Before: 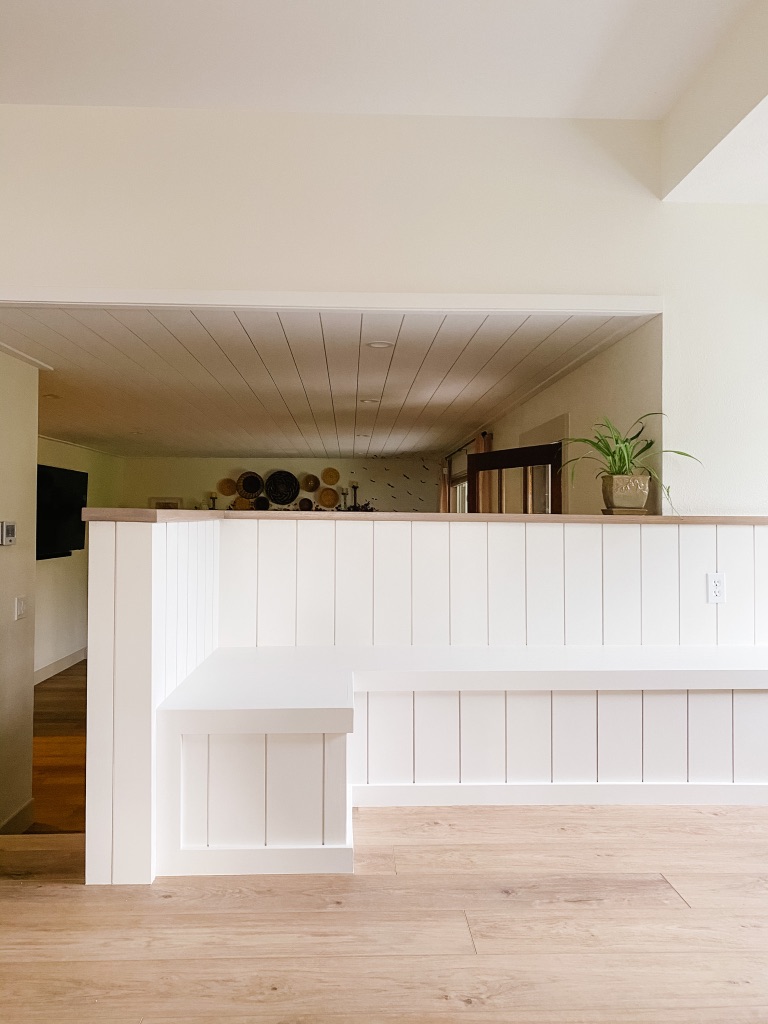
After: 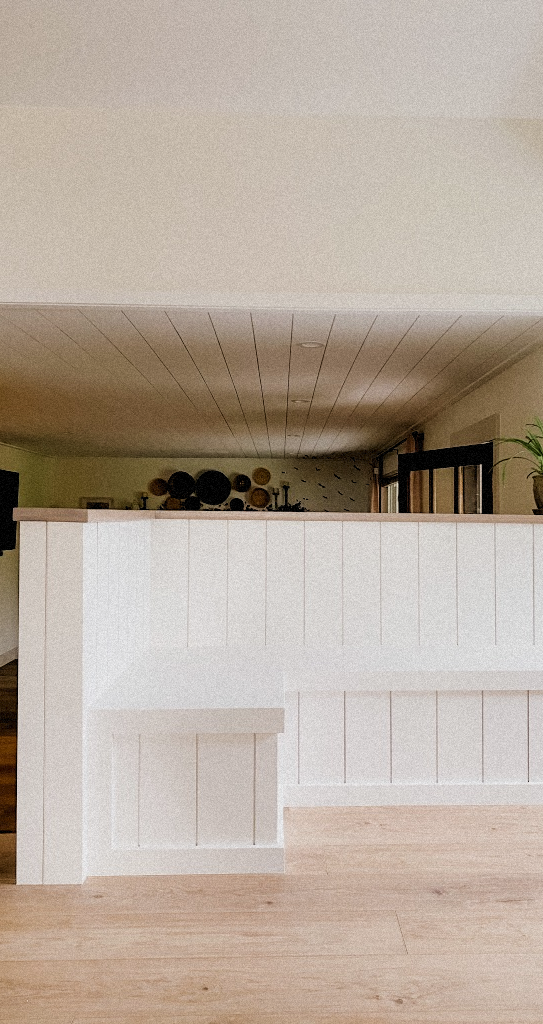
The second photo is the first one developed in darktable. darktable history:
grain: mid-tones bias 0%
crop and rotate: left 9.061%, right 20.142%
filmic rgb: black relative exposure -3.86 EV, white relative exposure 3.48 EV, hardness 2.63, contrast 1.103
